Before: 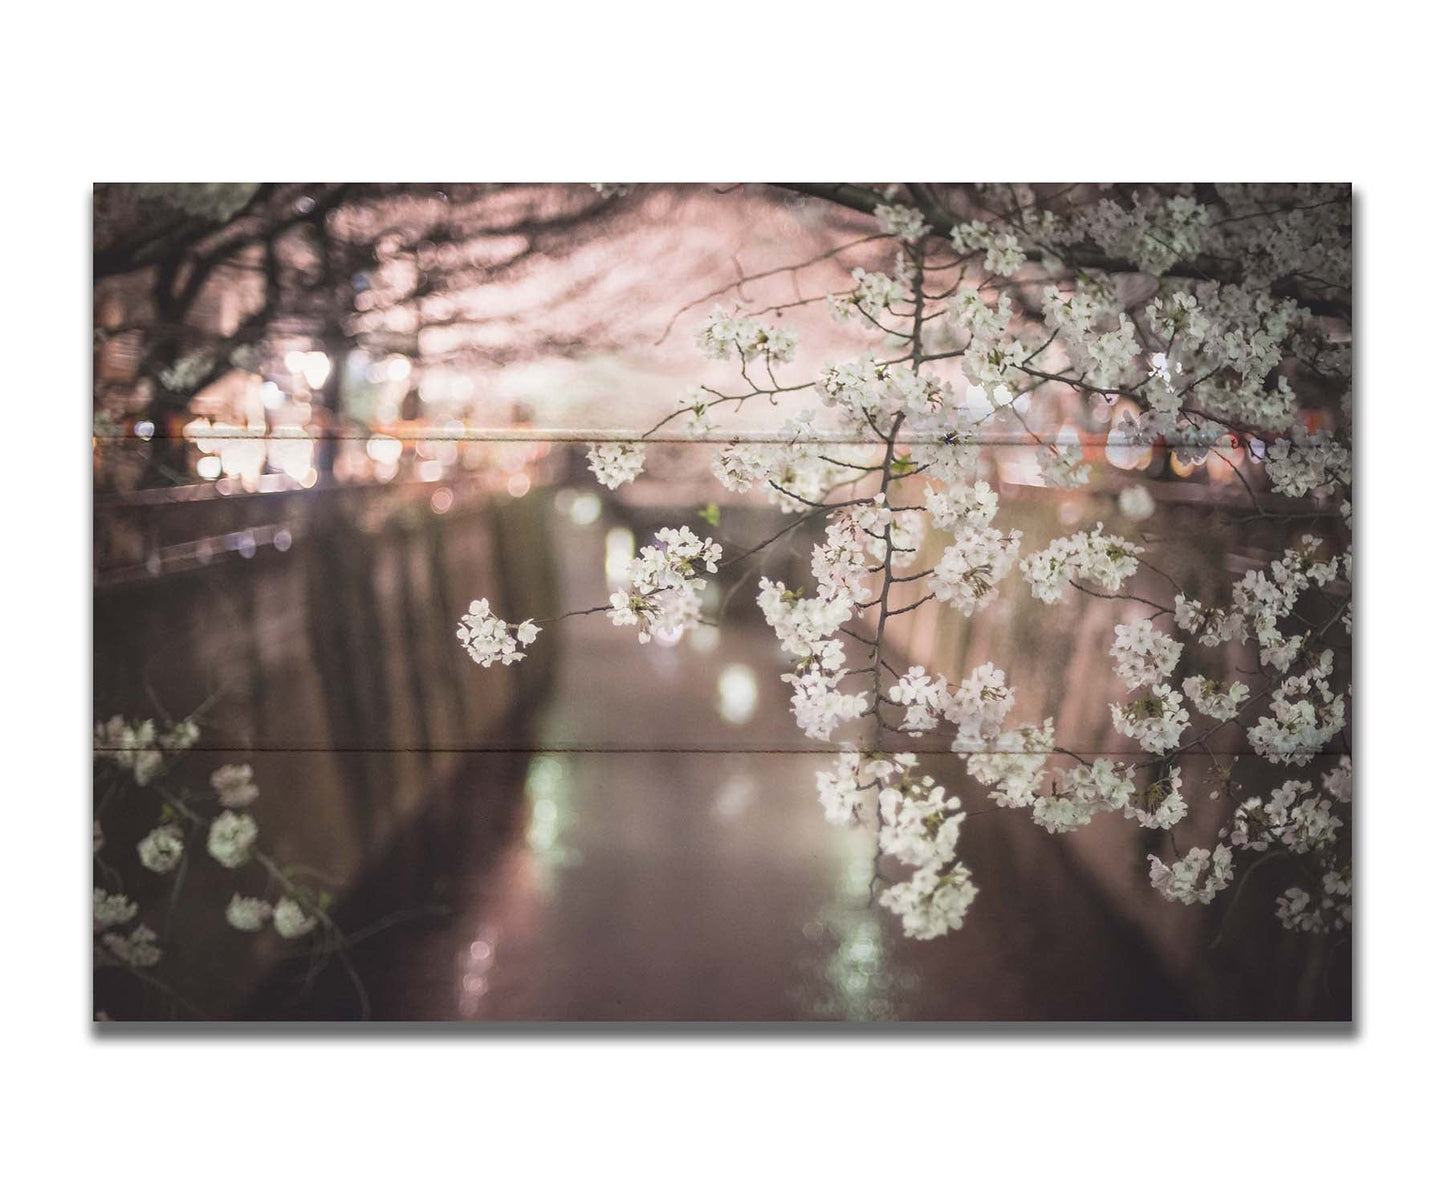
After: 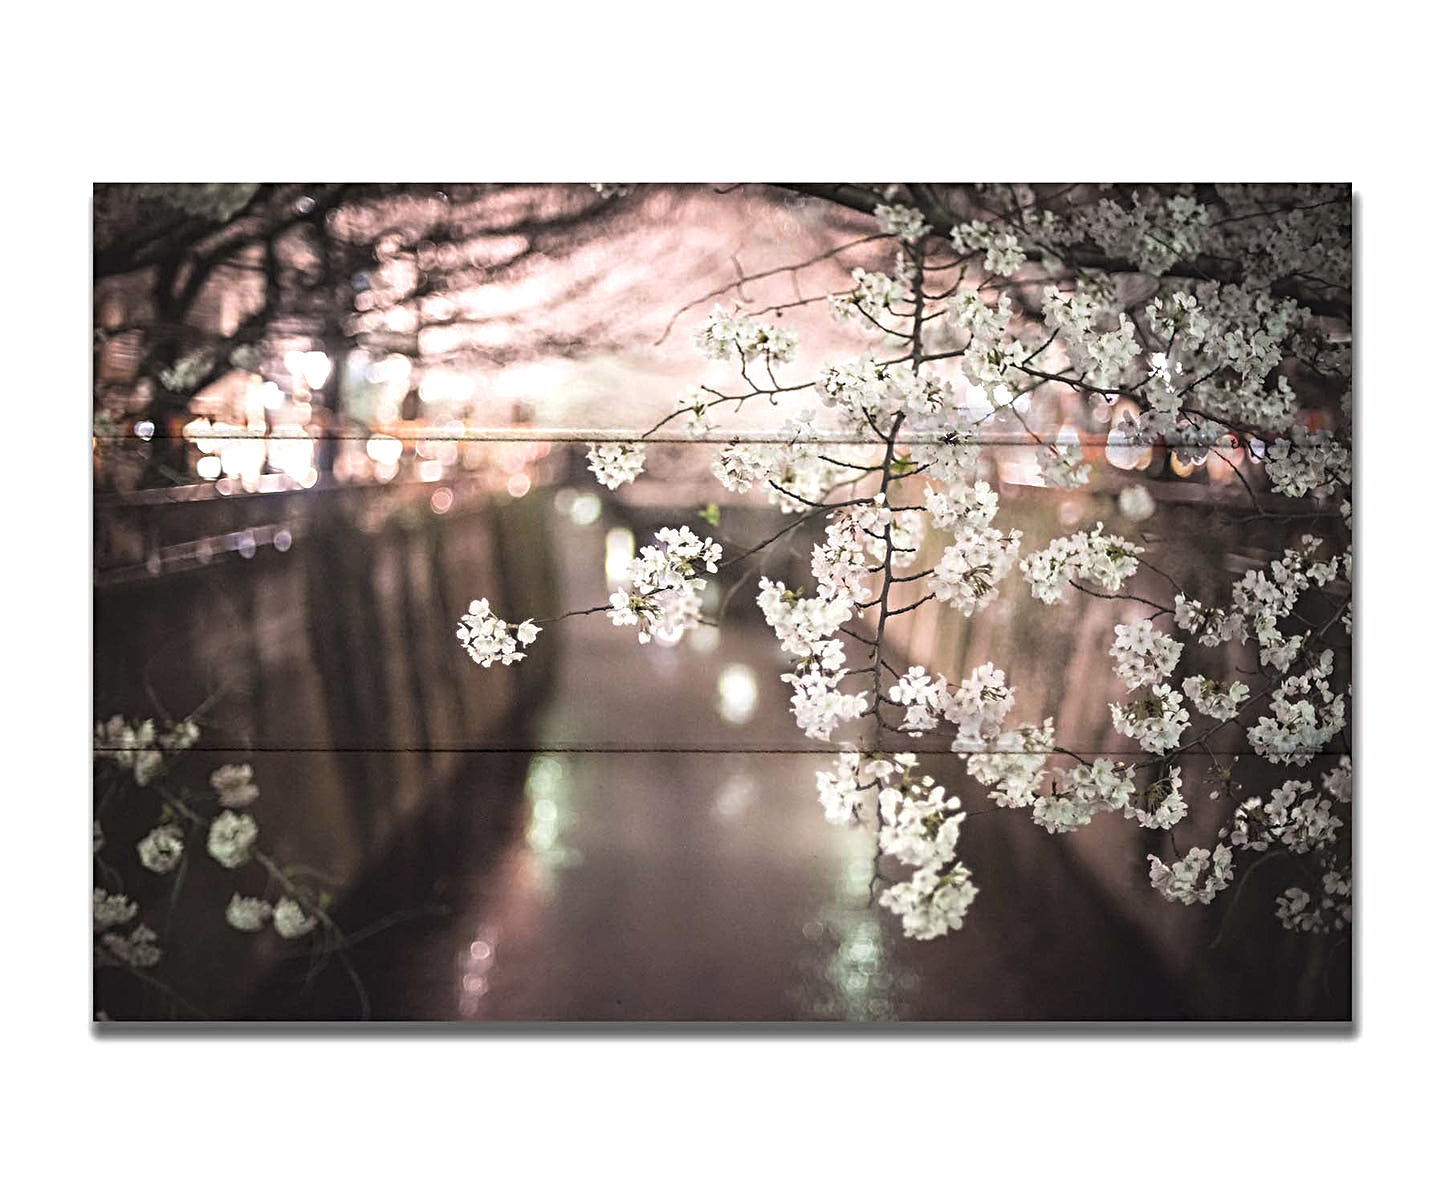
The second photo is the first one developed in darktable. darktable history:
sharpen: radius 3.948
levels: levels [0.052, 0.496, 0.908]
